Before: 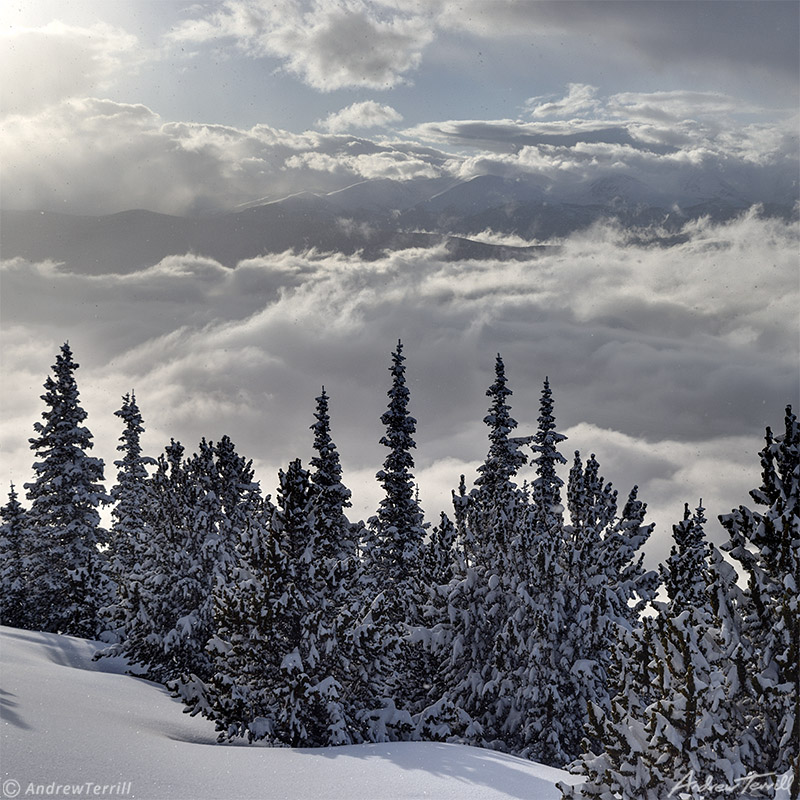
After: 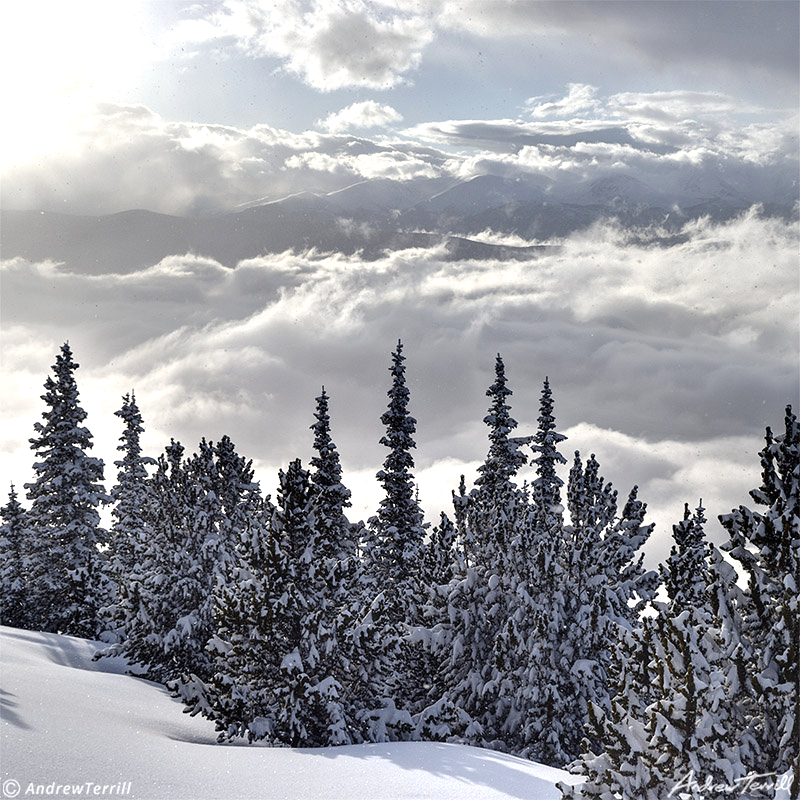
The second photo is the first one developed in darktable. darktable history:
contrast brightness saturation: saturation -0.1
exposure: black level correction 0, exposure 0.7 EV, compensate exposure bias true, compensate highlight preservation false
